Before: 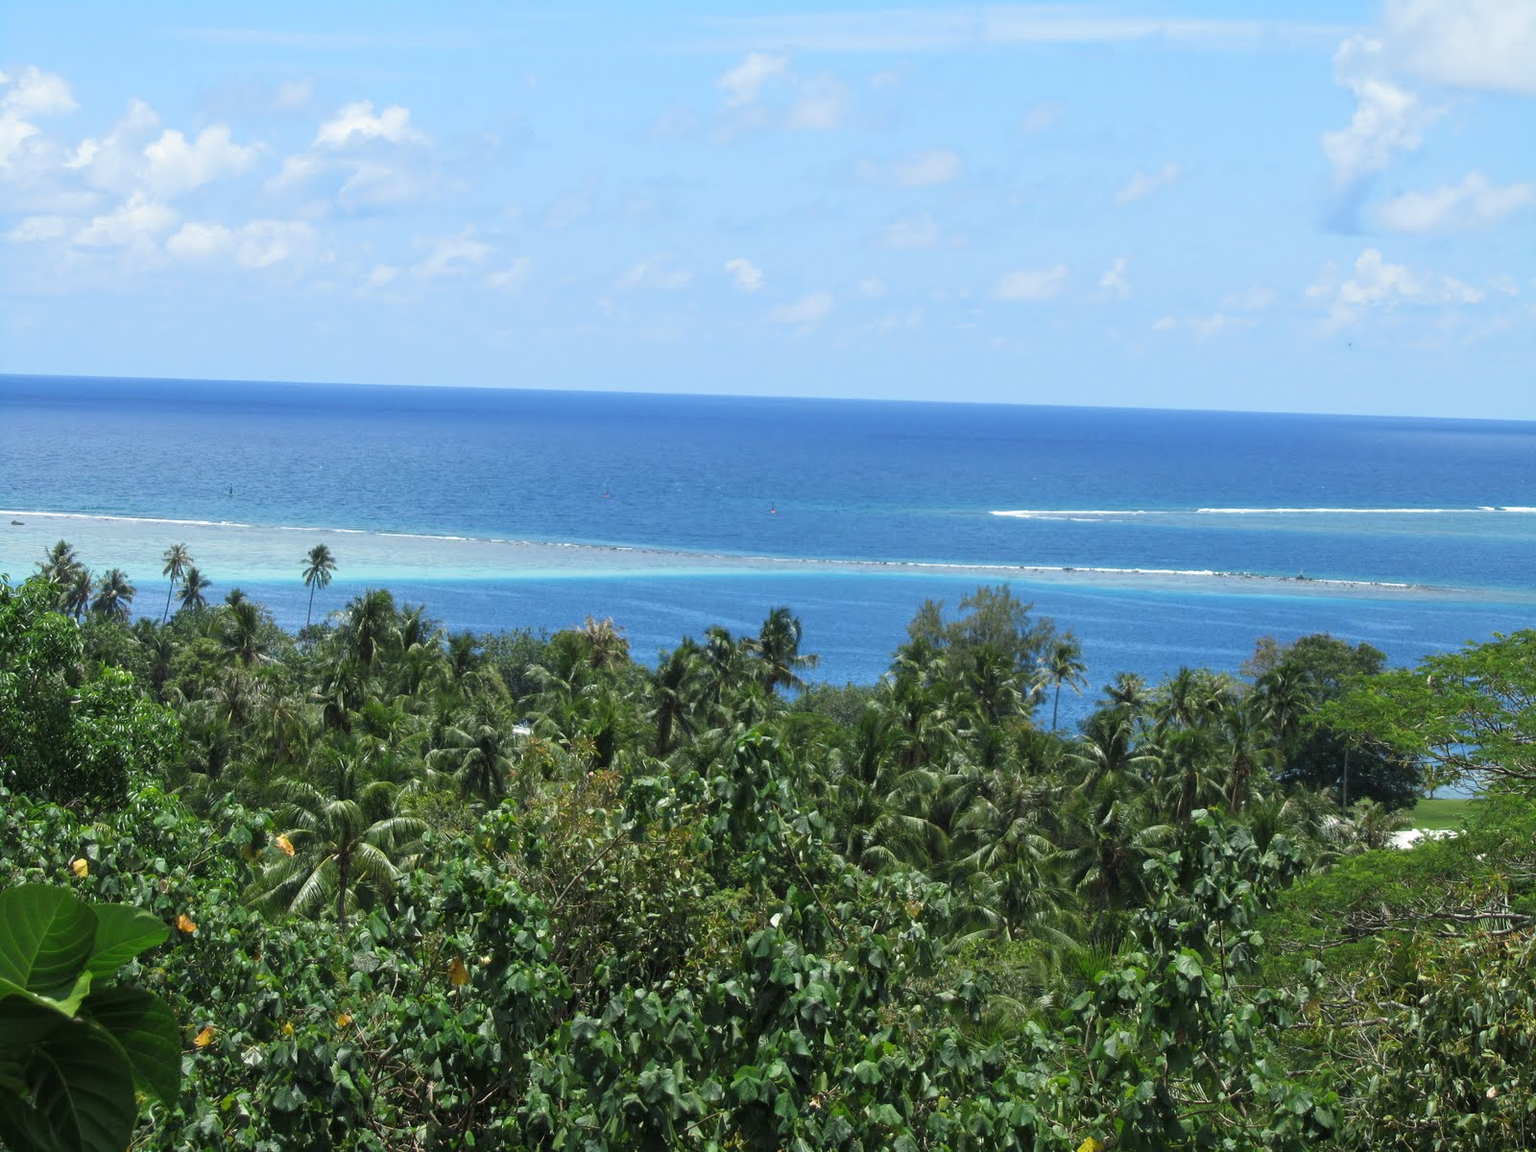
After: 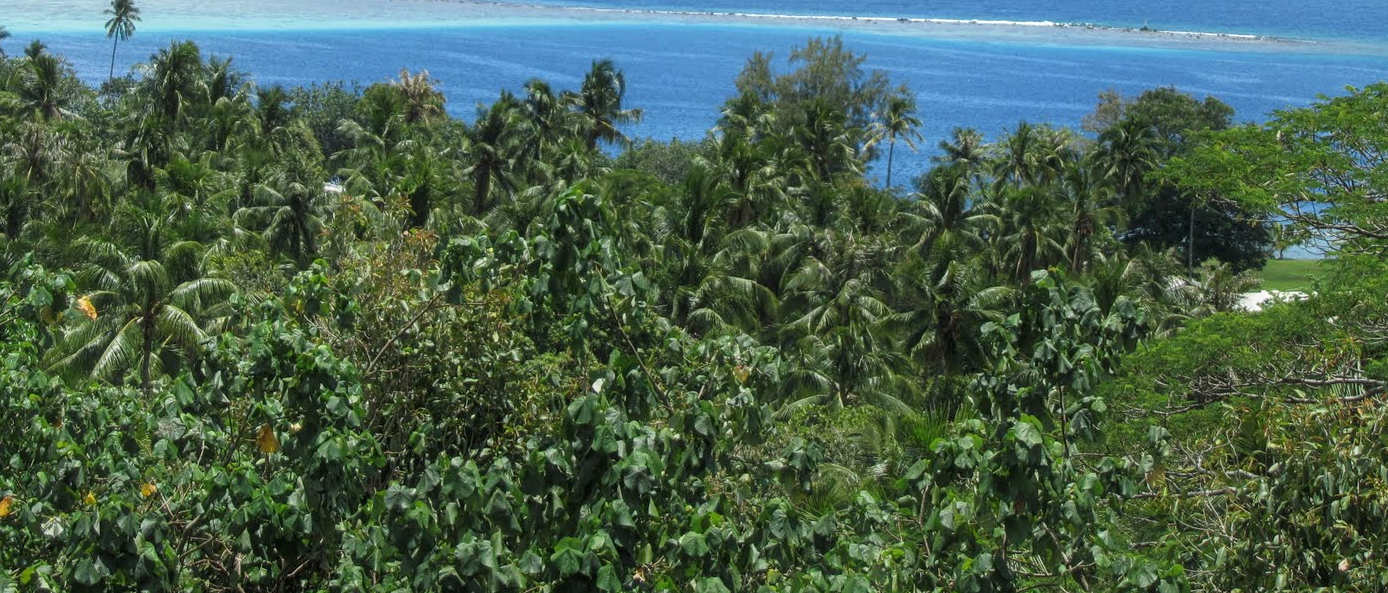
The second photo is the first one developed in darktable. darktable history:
local contrast: on, module defaults
crop and rotate: left 13.229%, top 47.788%, bottom 2.783%
contrast equalizer: octaves 7, y [[0.5, 0.488, 0.462, 0.461, 0.491, 0.5], [0.5 ×6], [0.5 ×6], [0 ×6], [0 ×6]]
